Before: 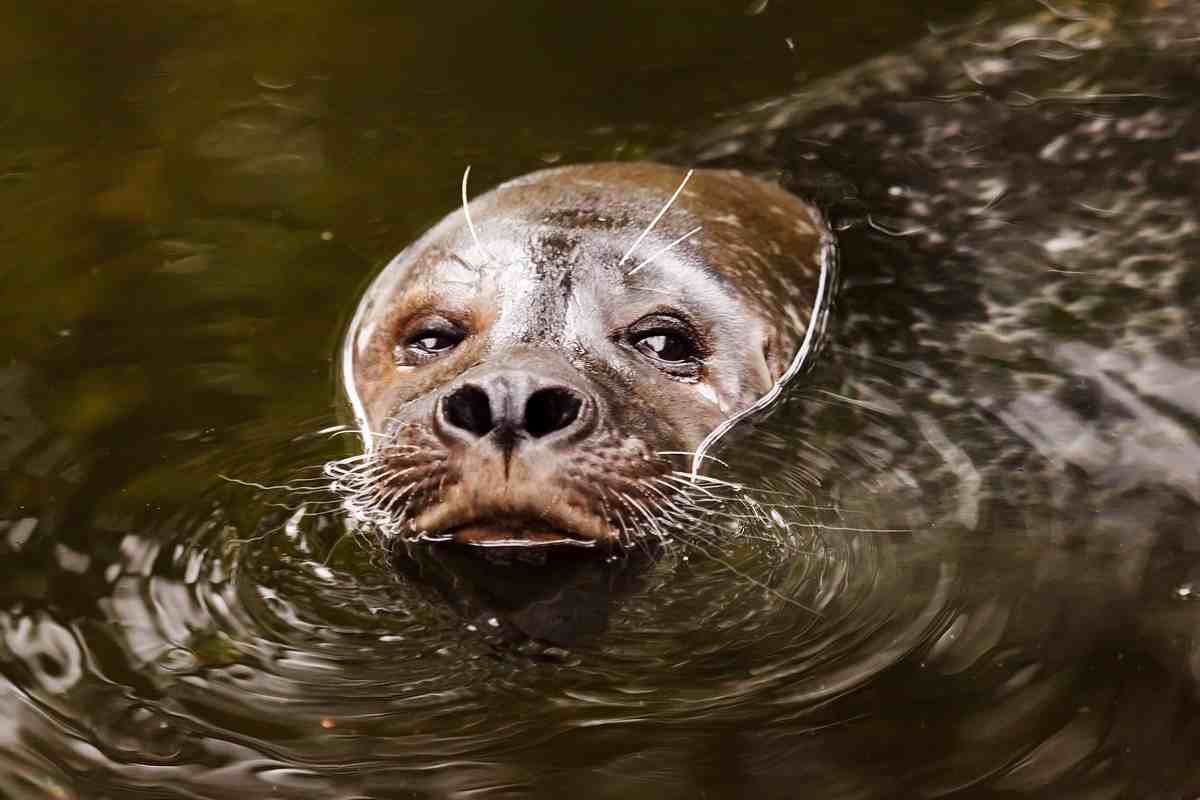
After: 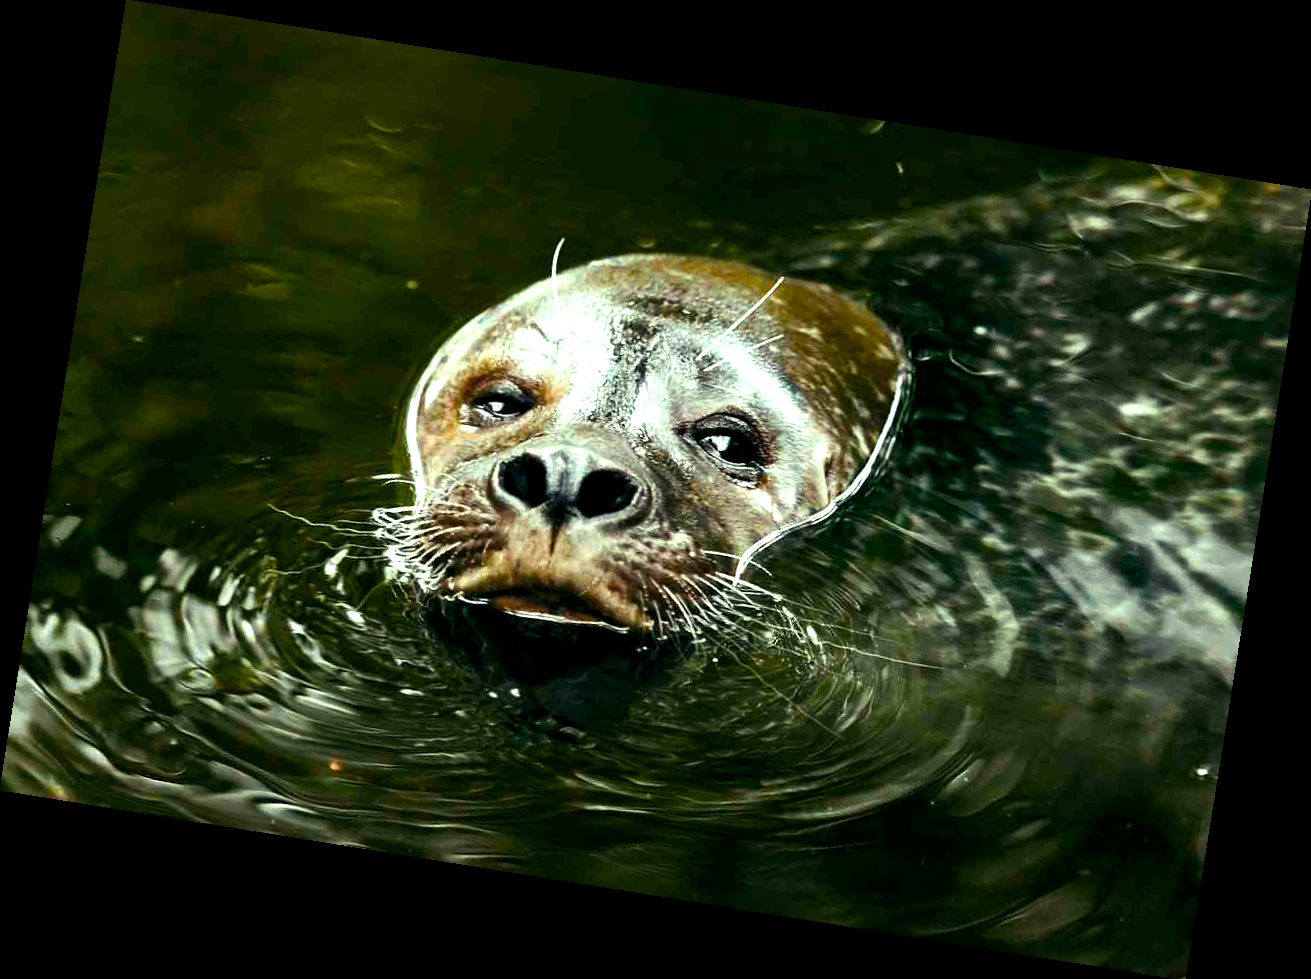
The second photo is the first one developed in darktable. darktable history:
rotate and perspective: rotation 9.12°, automatic cropping off
color balance rgb: shadows lift › luminance -7.7%, shadows lift › chroma 2.13%, shadows lift › hue 165.27°, power › luminance -7.77%, power › chroma 1.1%, power › hue 215.88°, highlights gain › luminance 15.15%, highlights gain › chroma 7%, highlights gain › hue 125.57°, global offset › luminance -0.33%, global offset › chroma 0.11%, global offset › hue 165.27°, perceptual saturation grading › global saturation 24.42%, perceptual saturation grading › highlights -24.42%, perceptual saturation grading › mid-tones 24.42%, perceptual saturation grading › shadows 40%, perceptual brilliance grading › global brilliance -5%, perceptual brilliance grading › highlights 24.42%, perceptual brilliance grading › mid-tones 7%, perceptual brilliance grading › shadows -5%
